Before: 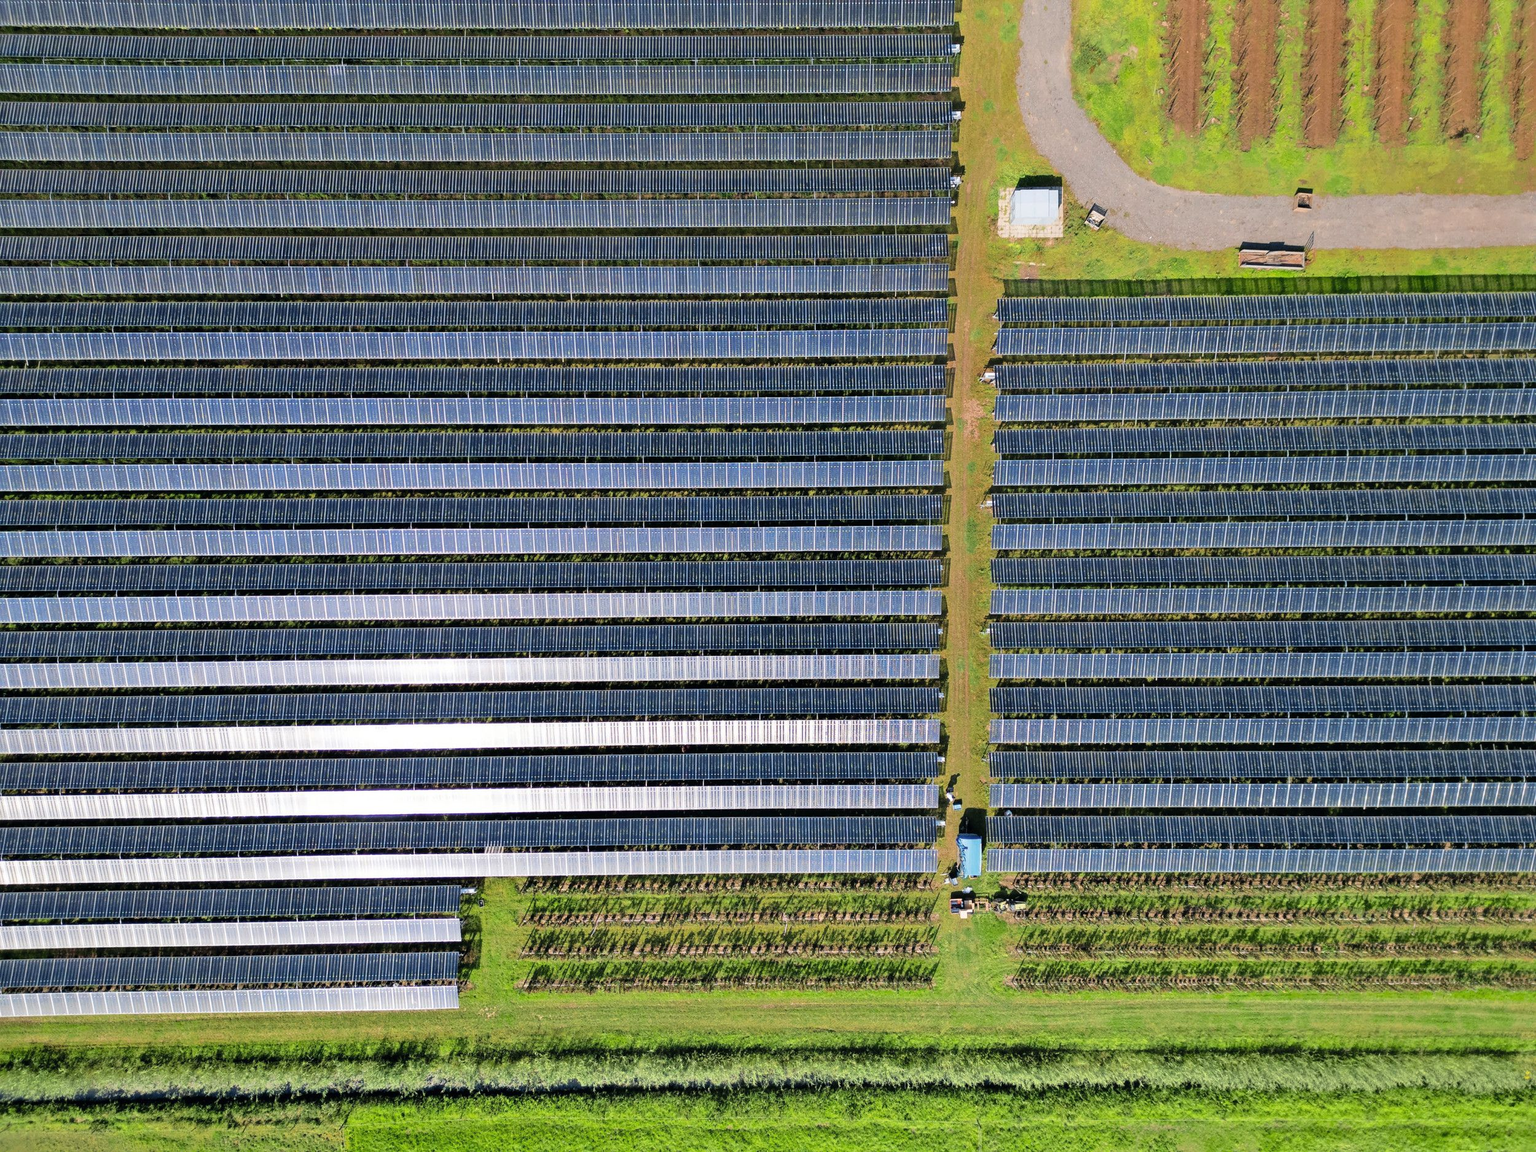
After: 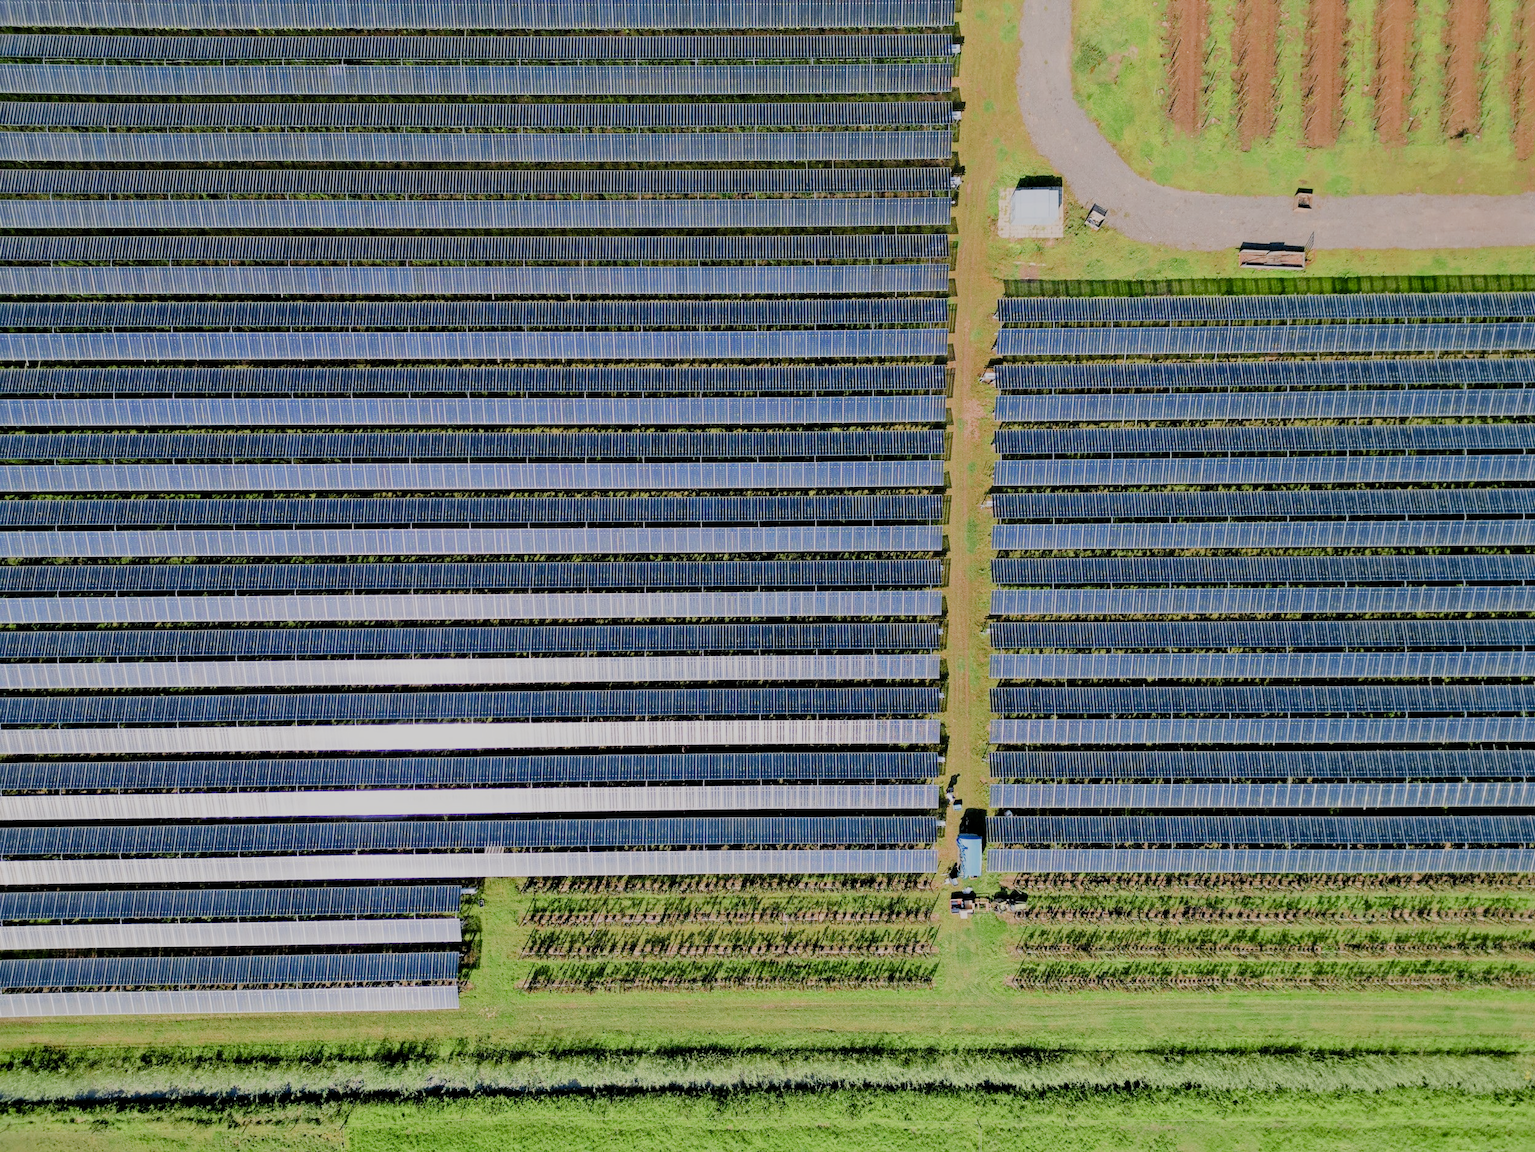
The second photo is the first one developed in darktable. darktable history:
color balance rgb: shadows lift › chroma 1%, shadows lift › hue 113°, highlights gain › chroma 0.2%, highlights gain › hue 333°, perceptual saturation grading › global saturation 20%, perceptual saturation grading › highlights -50%, perceptual saturation grading › shadows 25%, contrast -20%
exposure: exposure 0.3 EV, compensate highlight preservation false
filmic rgb: black relative exposure -4.14 EV, white relative exposure 5.1 EV, hardness 2.11, contrast 1.165
